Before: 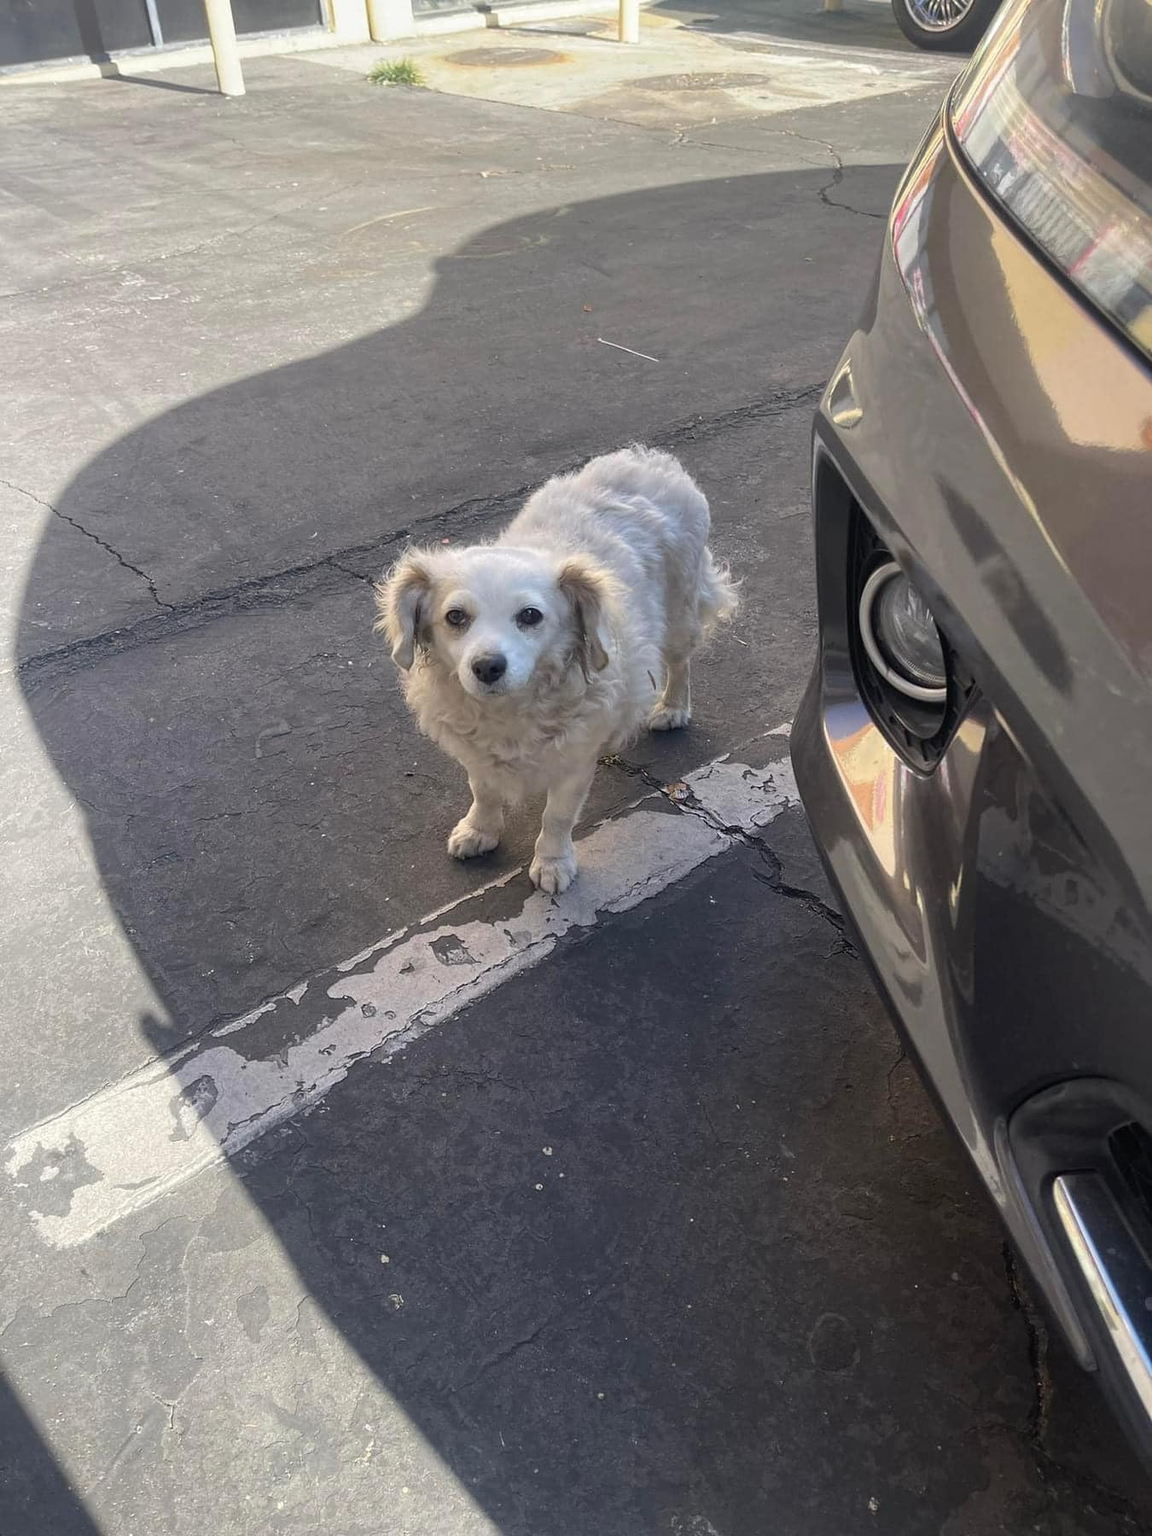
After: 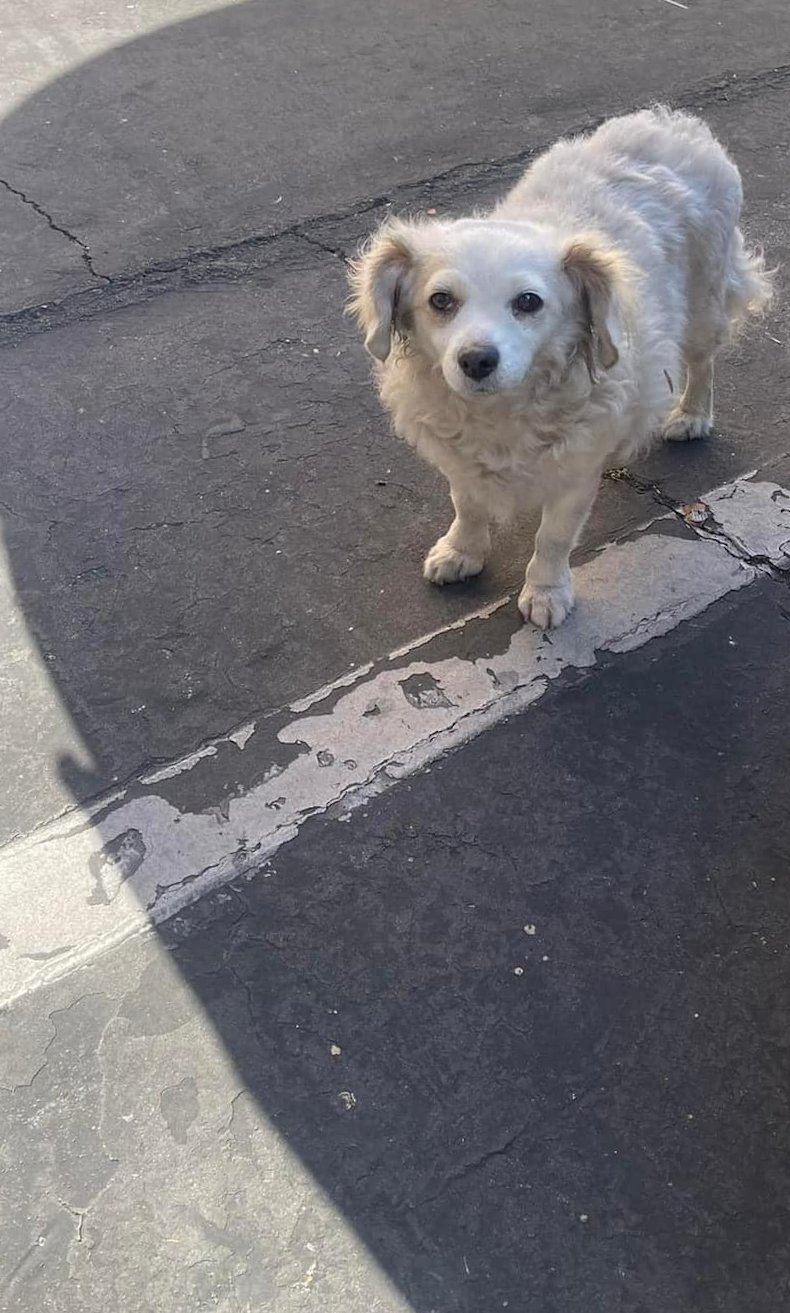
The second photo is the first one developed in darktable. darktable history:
crop: left 8.966%, top 23.852%, right 34.699%, bottom 4.703%
rotate and perspective: rotation 1.72°, automatic cropping off
